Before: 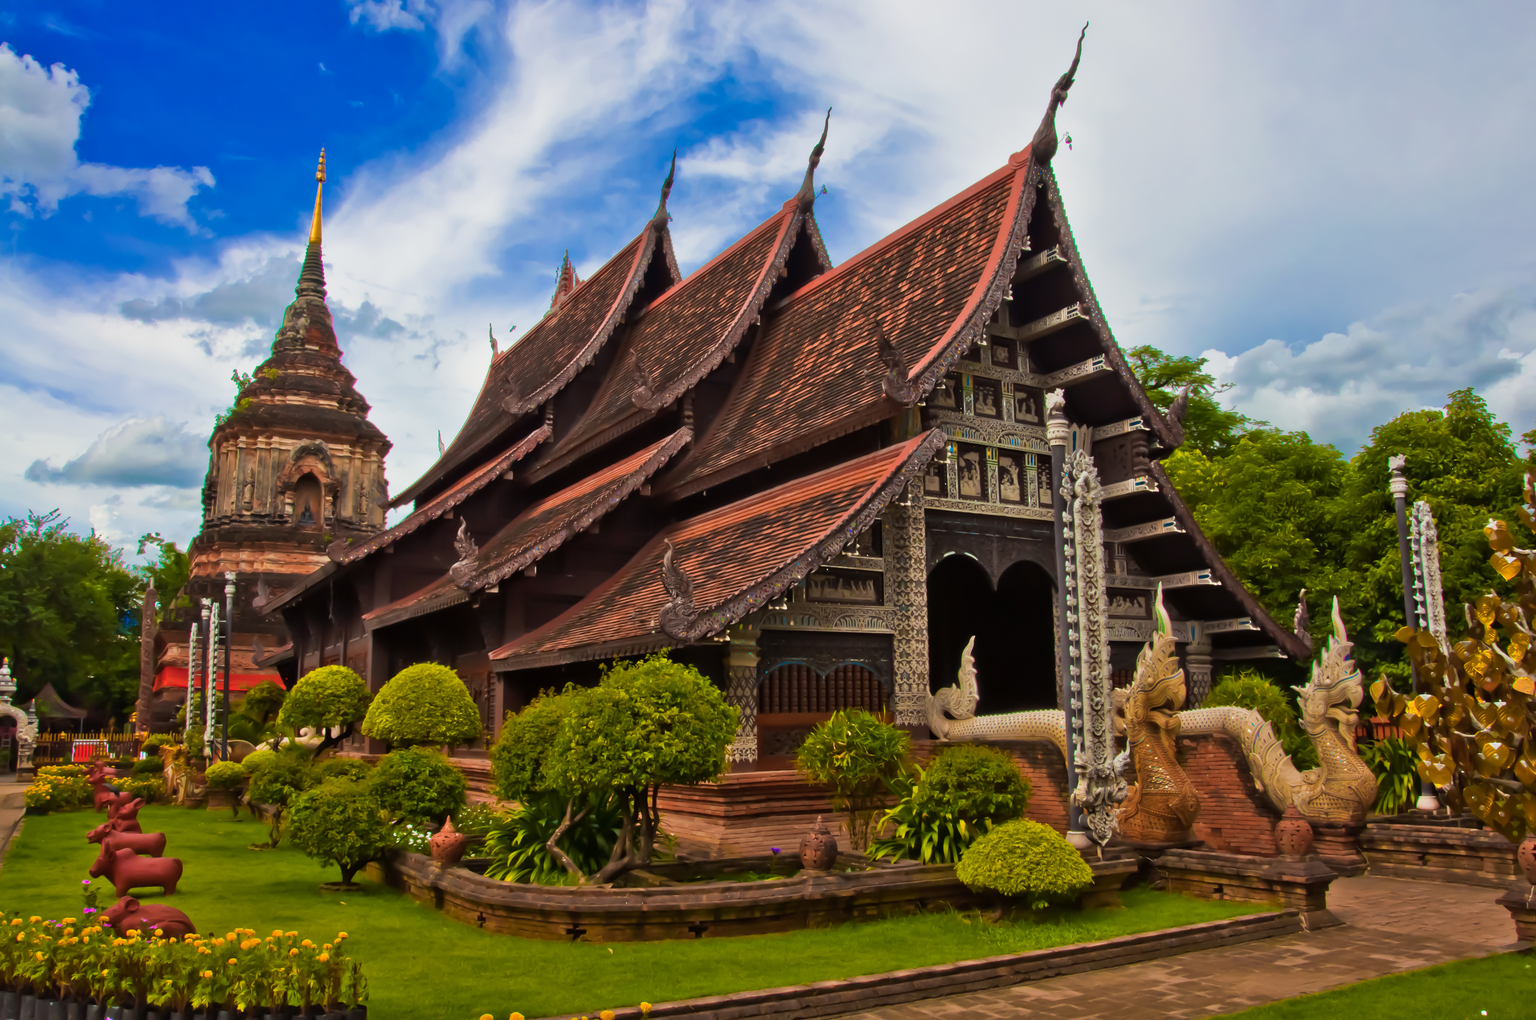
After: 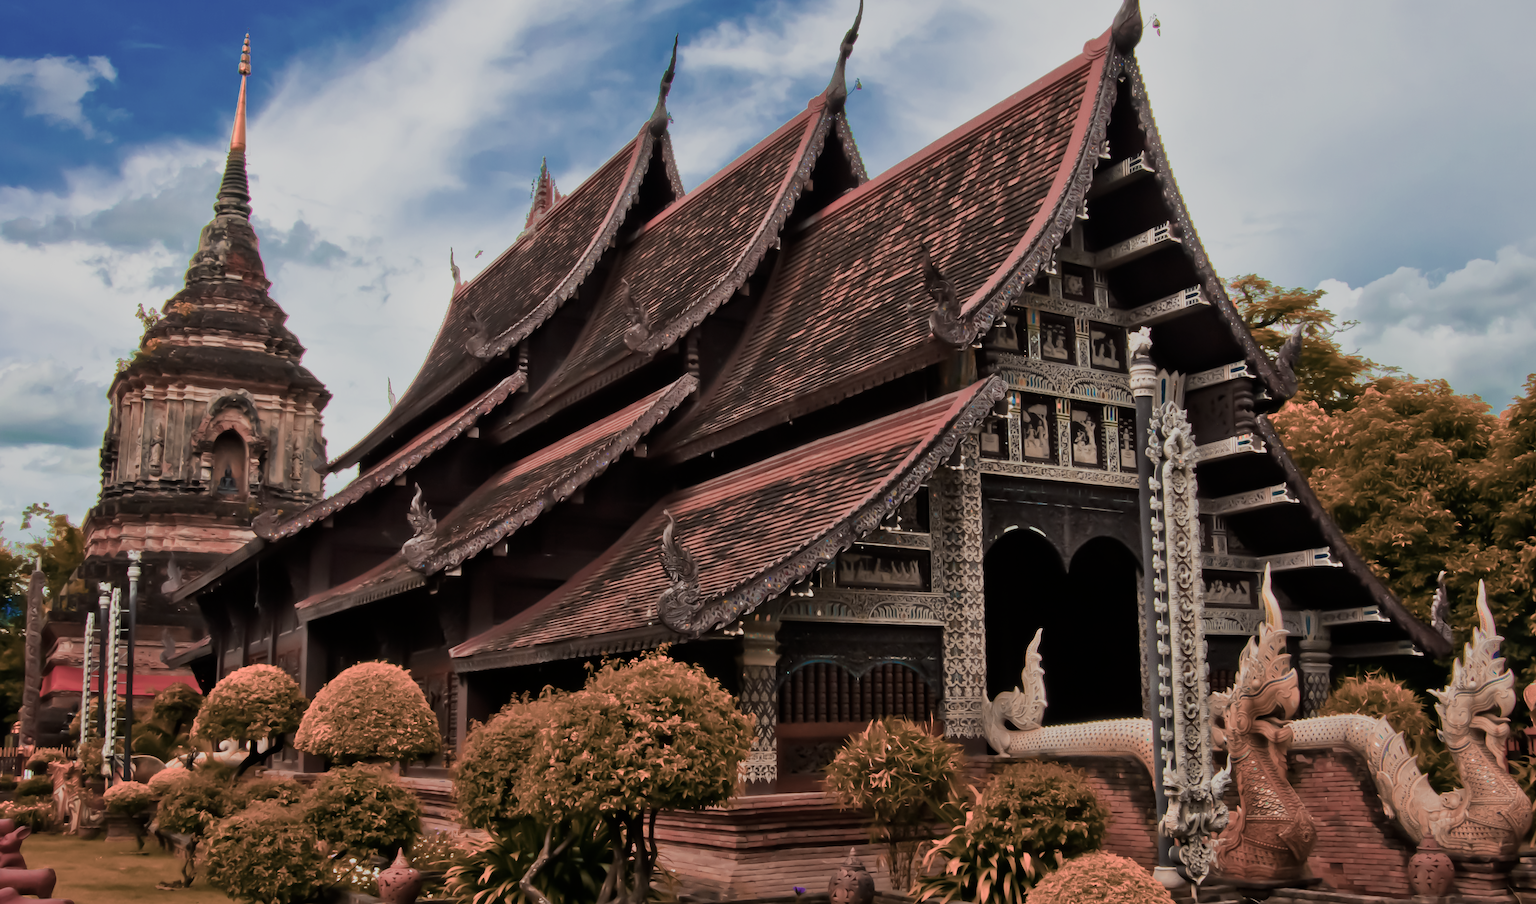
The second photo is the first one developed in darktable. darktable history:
filmic rgb: black relative exposure -16 EV, white relative exposure 6.12 EV, hardness 5.22
crop: left 7.856%, top 11.836%, right 10.12%, bottom 15.387%
color zones: curves: ch2 [(0, 0.488) (0.143, 0.417) (0.286, 0.212) (0.429, 0.179) (0.571, 0.154) (0.714, 0.415) (0.857, 0.495) (1, 0.488)]
contrast brightness saturation: contrast 0.1, saturation -0.36
